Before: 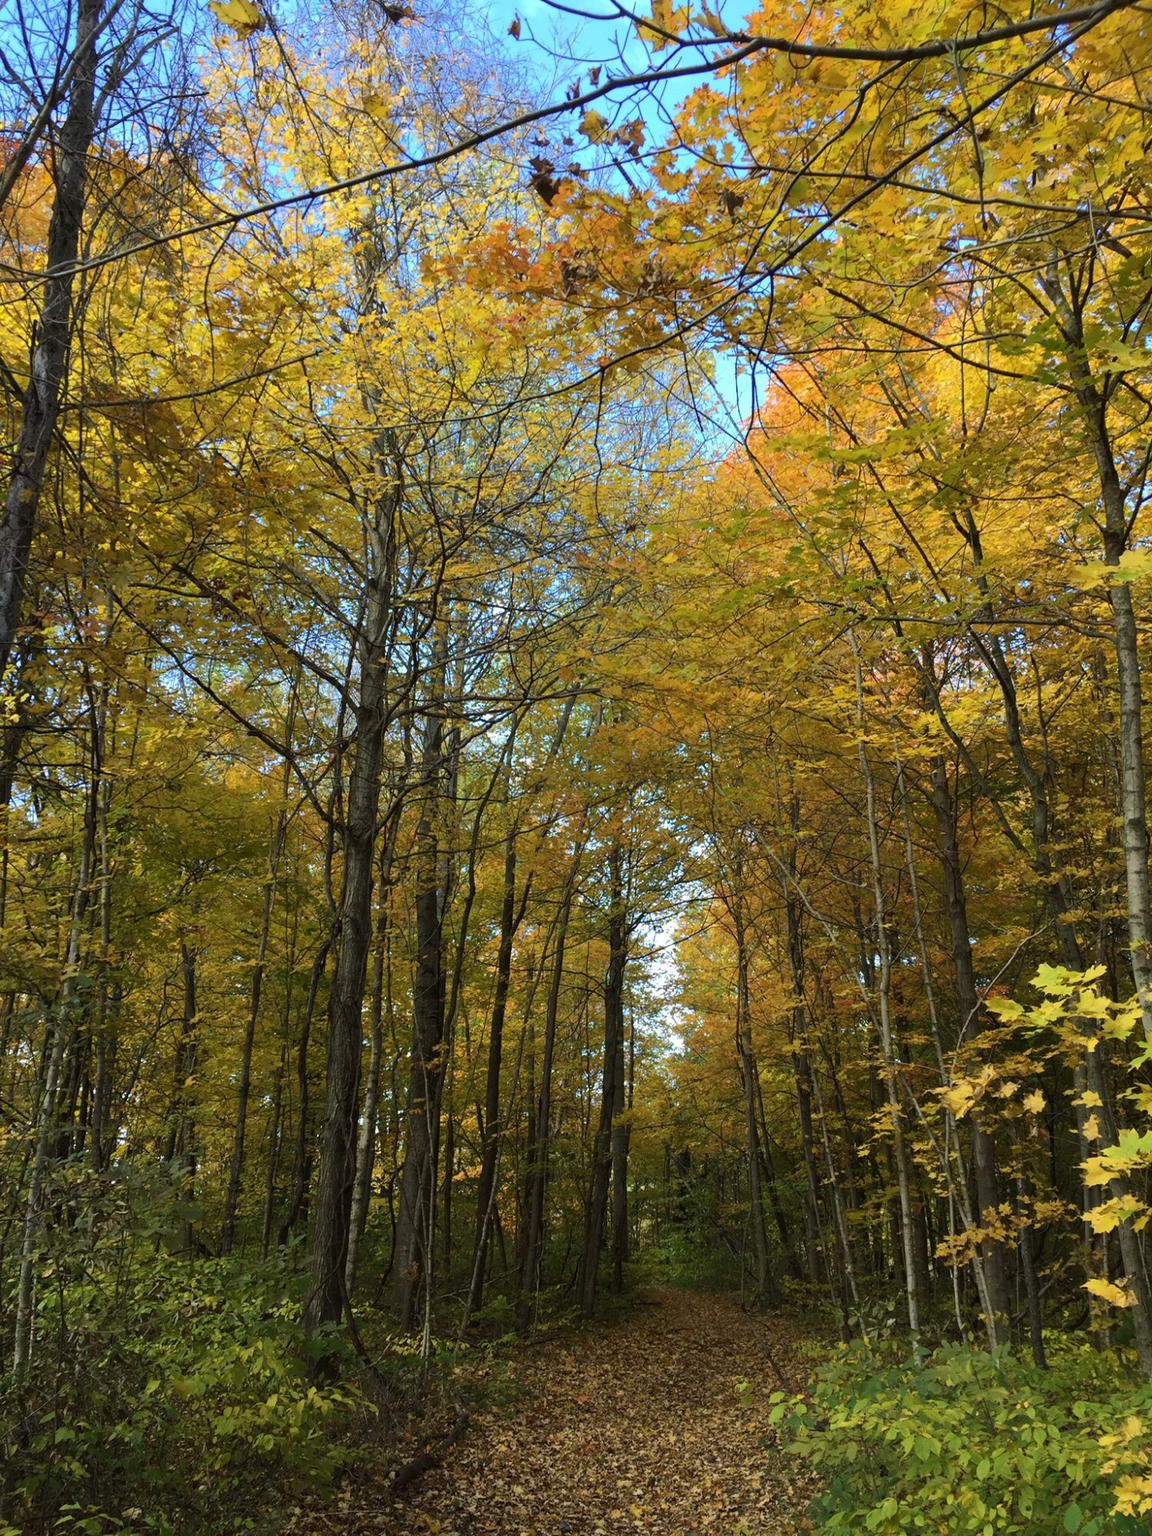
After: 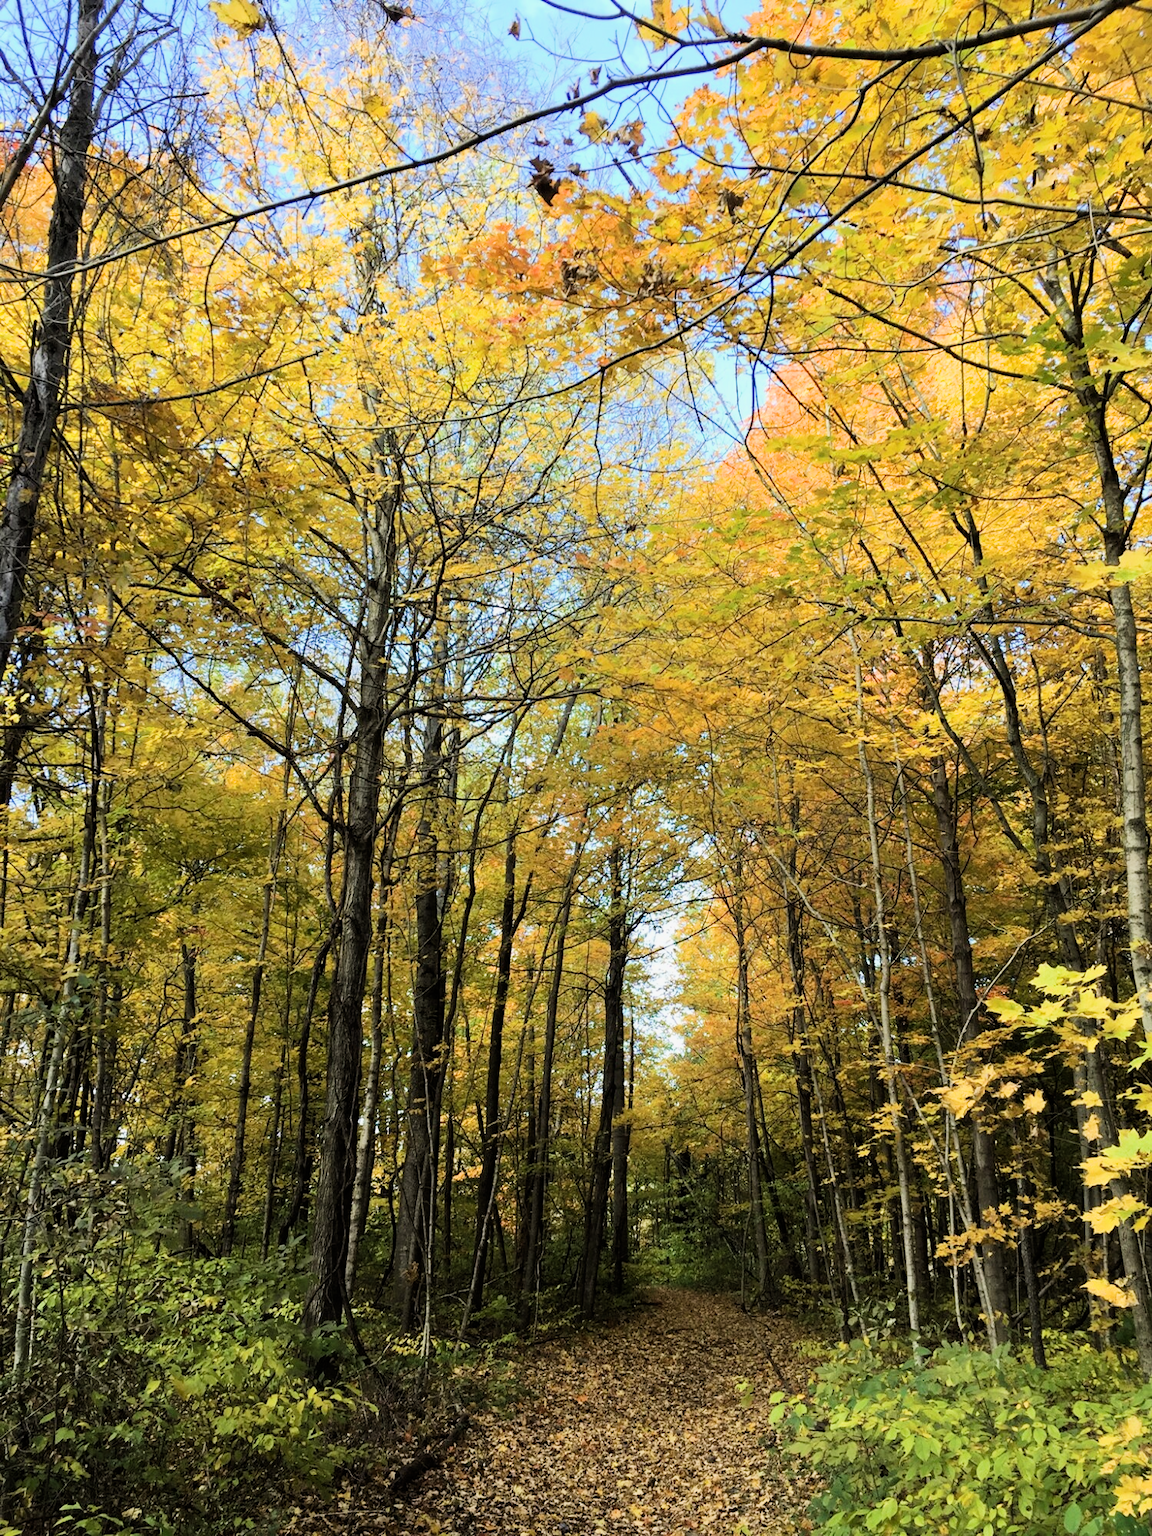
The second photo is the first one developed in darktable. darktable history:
filmic rgb: black relative exposure -7.49 EV, white relative exposure 5 EV, hardness 3.35, contrast 1.299
exposure: exposure 1 EV, compensate exposure bias true, compensate highlight preservation false
